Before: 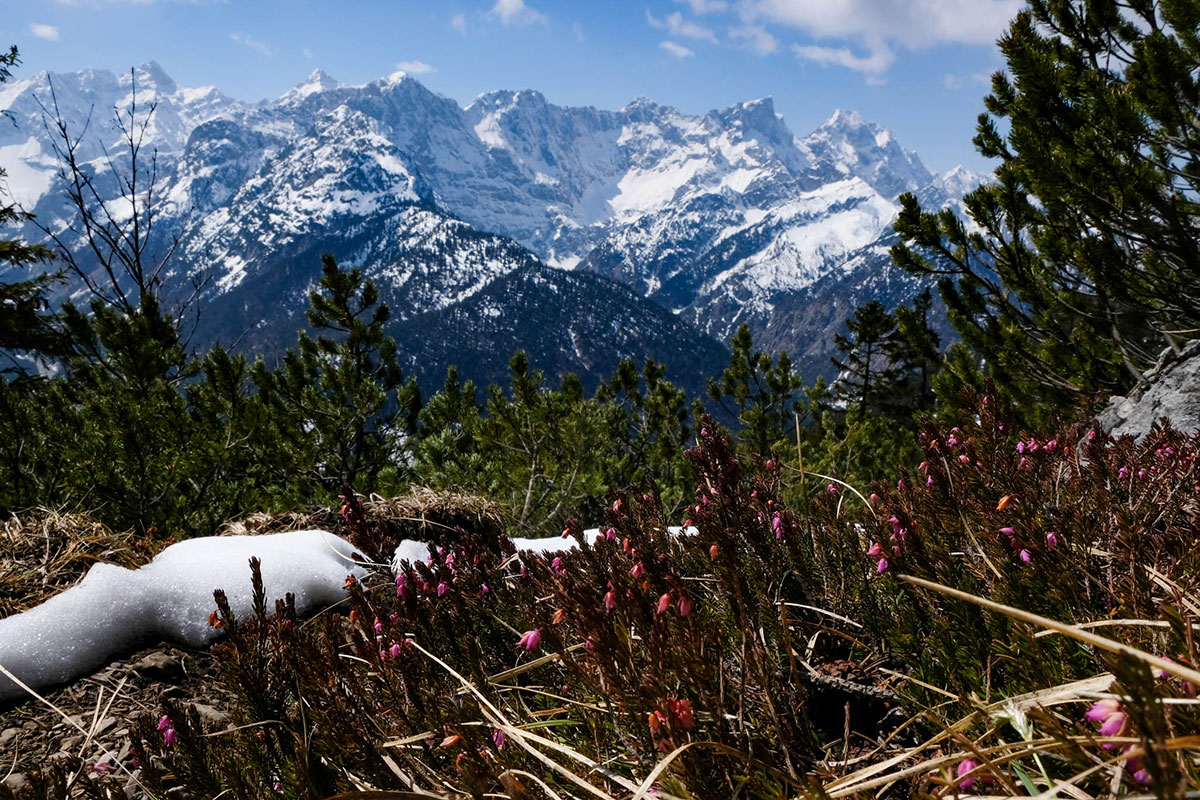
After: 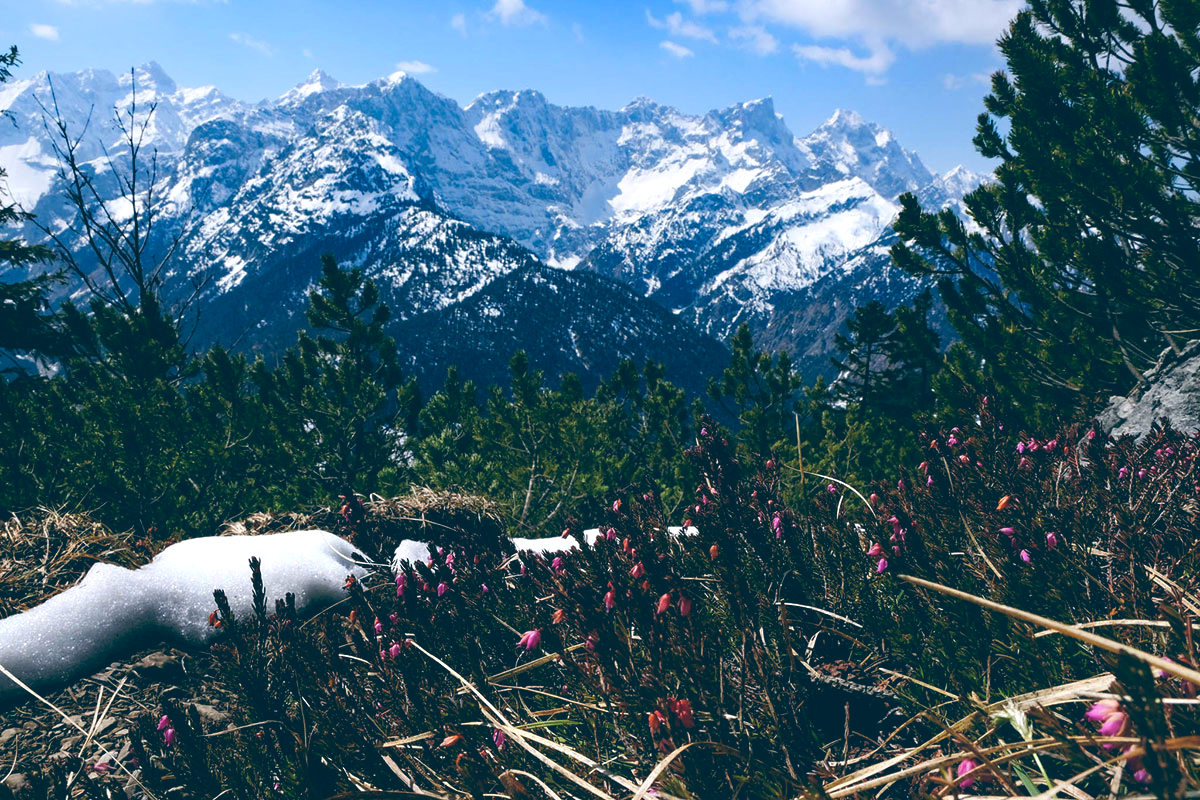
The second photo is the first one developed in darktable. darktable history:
color balance: lift [1.016, 0.983, 1, 1.017], gamma [0.958, 1, 1, 1], gain [0.981, 1.007, 0.993, 1.002], input saturation 118.26%, contrast 13.43%, contrast fulcrum 21.62%, output saturation 82.76%
levels: levels [0, 0.478, 1]
shadows and highlights: shadows -24.28, highlights 49.77, soften with gaussian
white balance: red 1, blue 1
